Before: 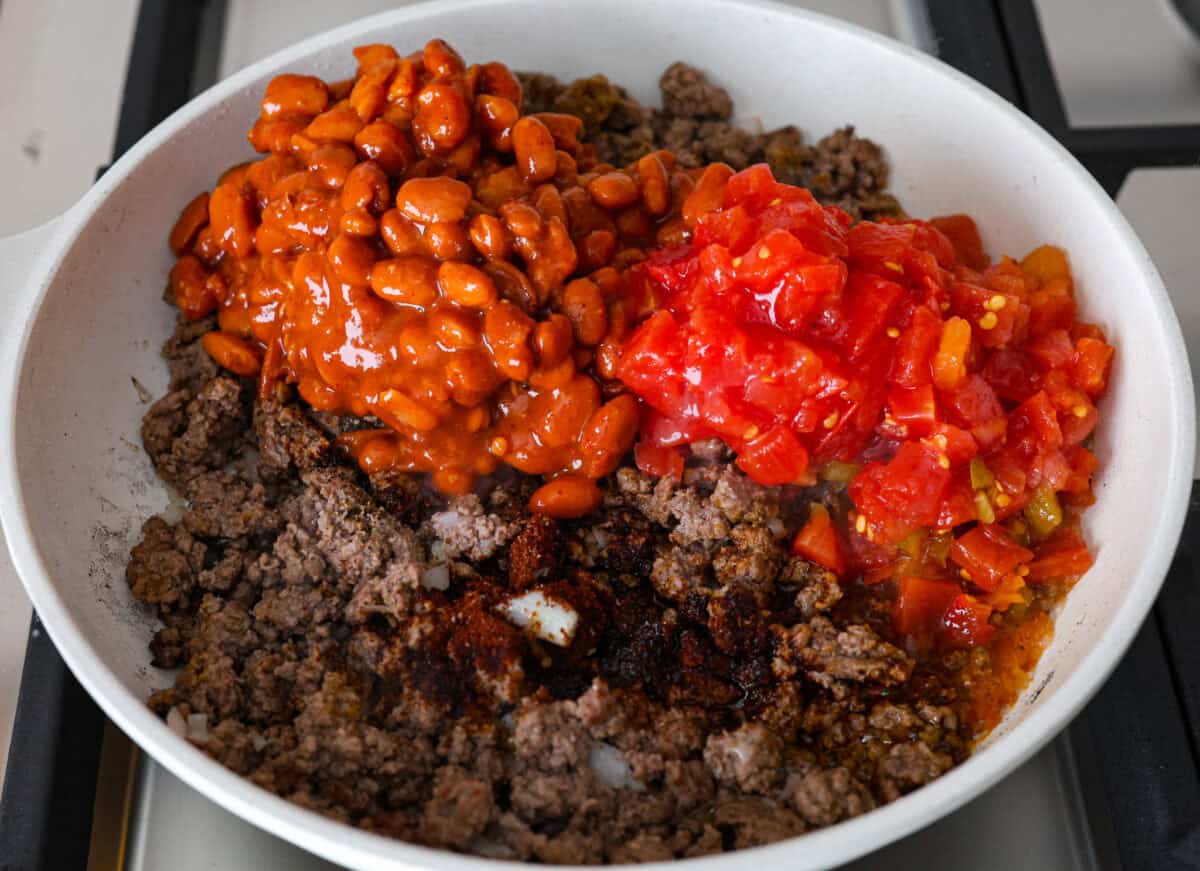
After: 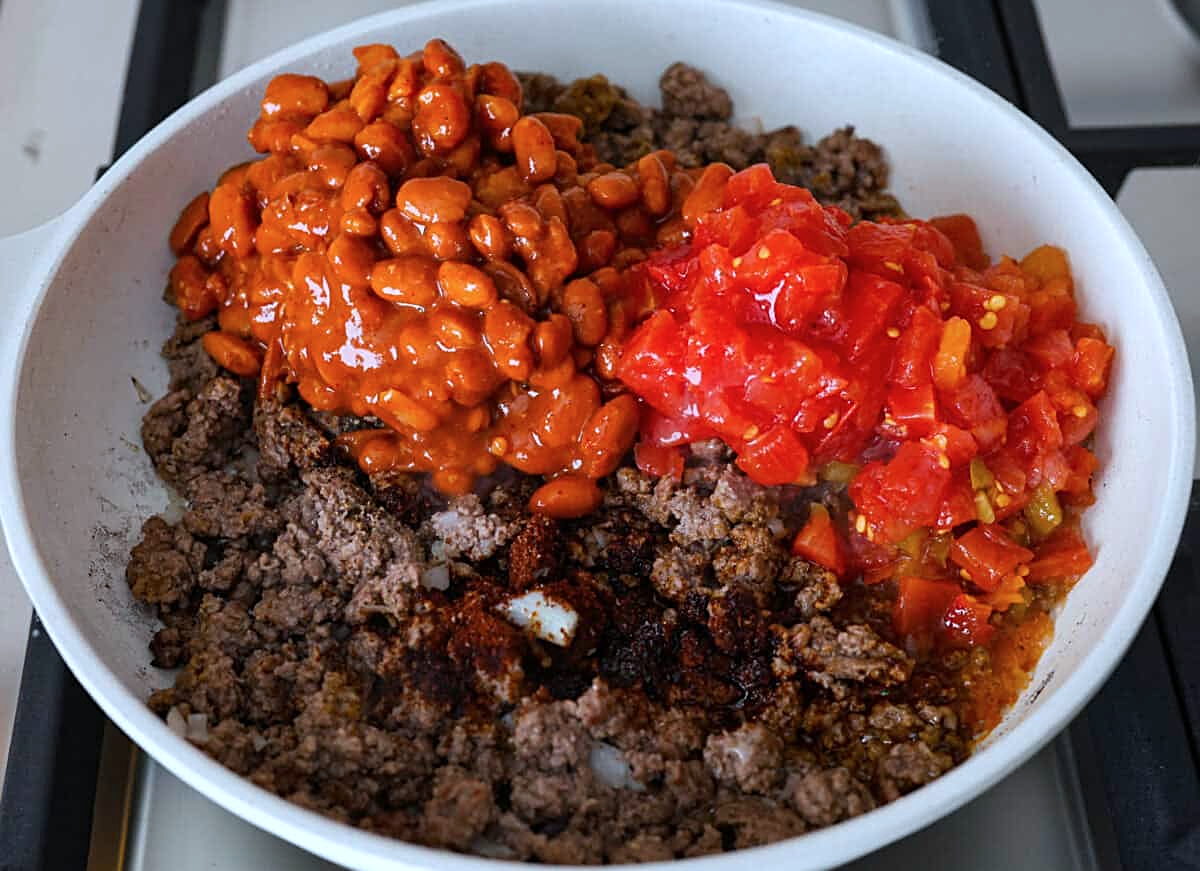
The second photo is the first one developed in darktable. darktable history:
sharpen: on, module defaults
color calibration: illuminant custom, x 0.368, y 0.373, temperature 4339.13 K
